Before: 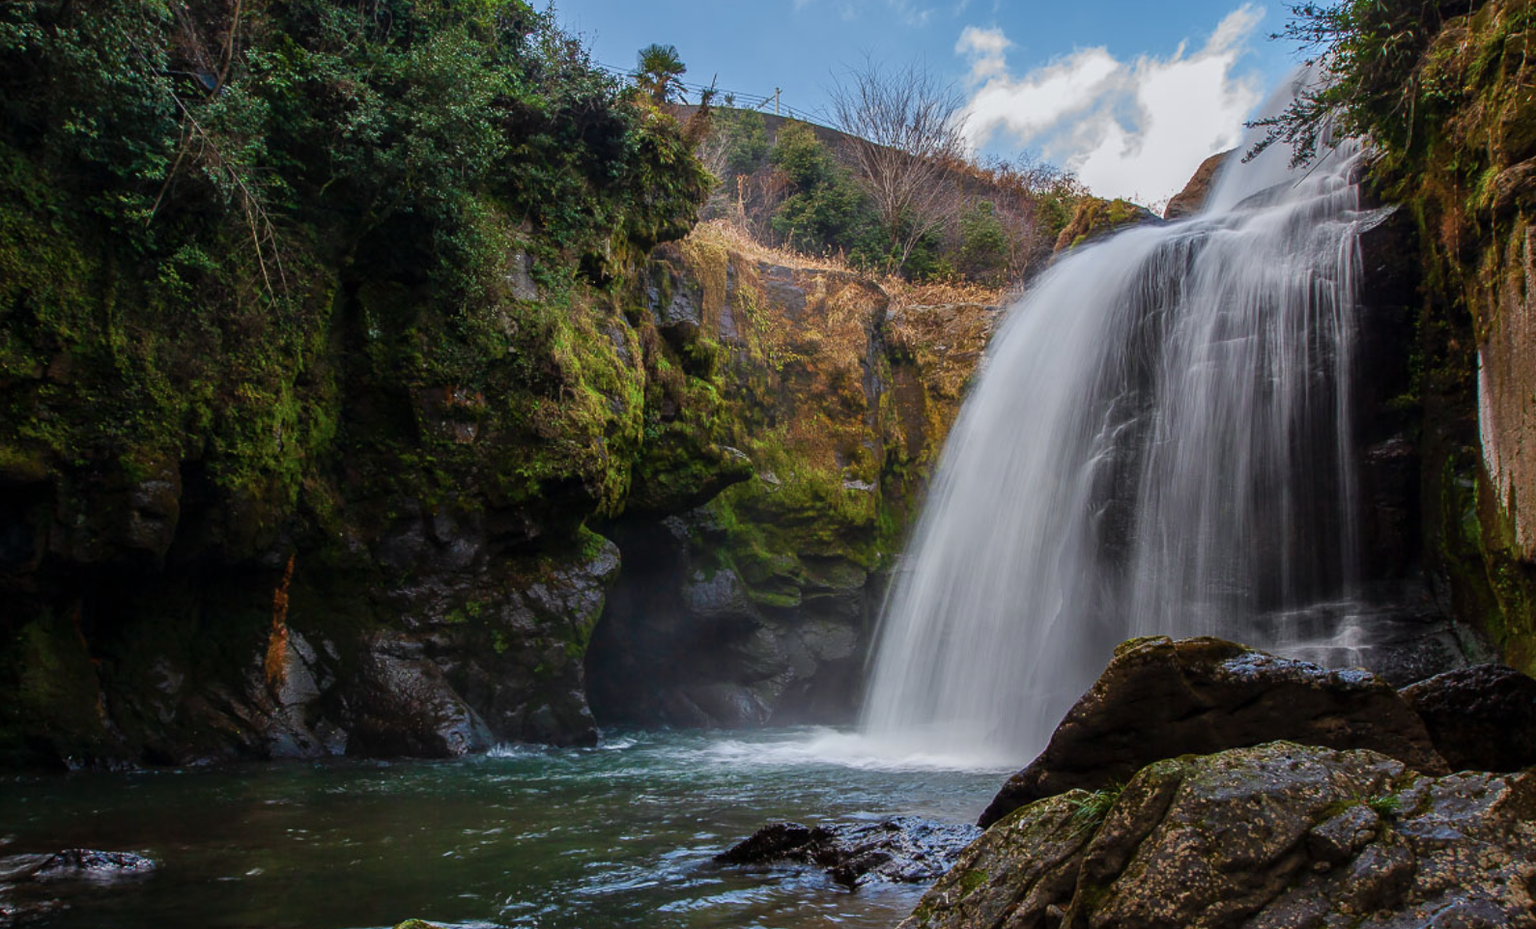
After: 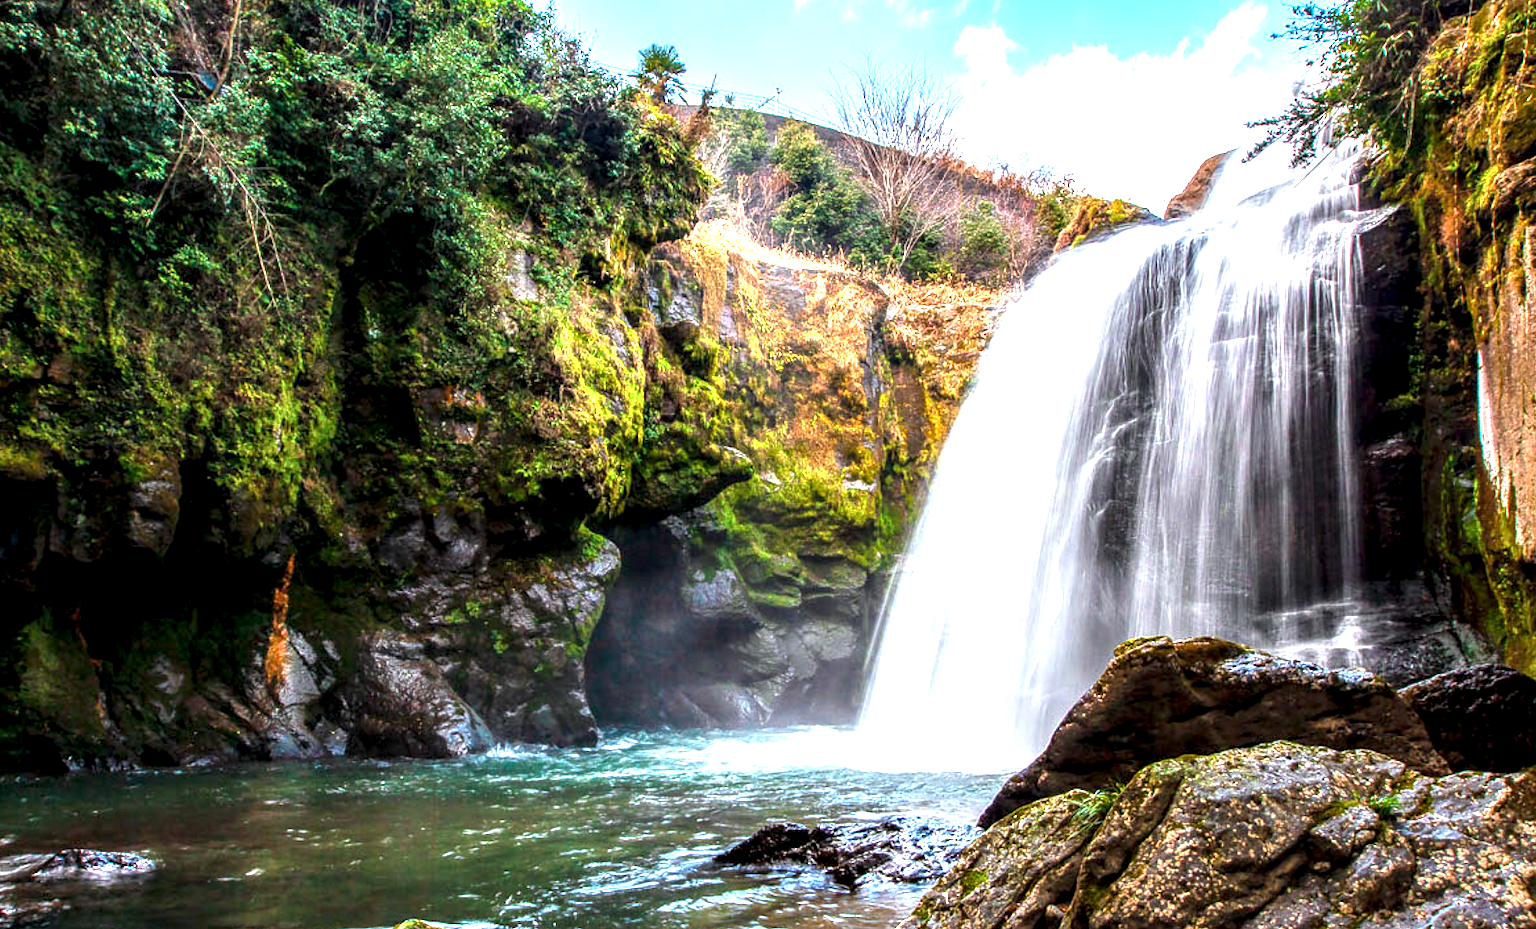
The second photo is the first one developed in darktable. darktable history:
local contrast: highlights 60%, shadows 63%, detail 160%
exposure: black level correction 0.001, exposure 1.992 EV, compensate exposure bias true, compensate highlight preservation false
